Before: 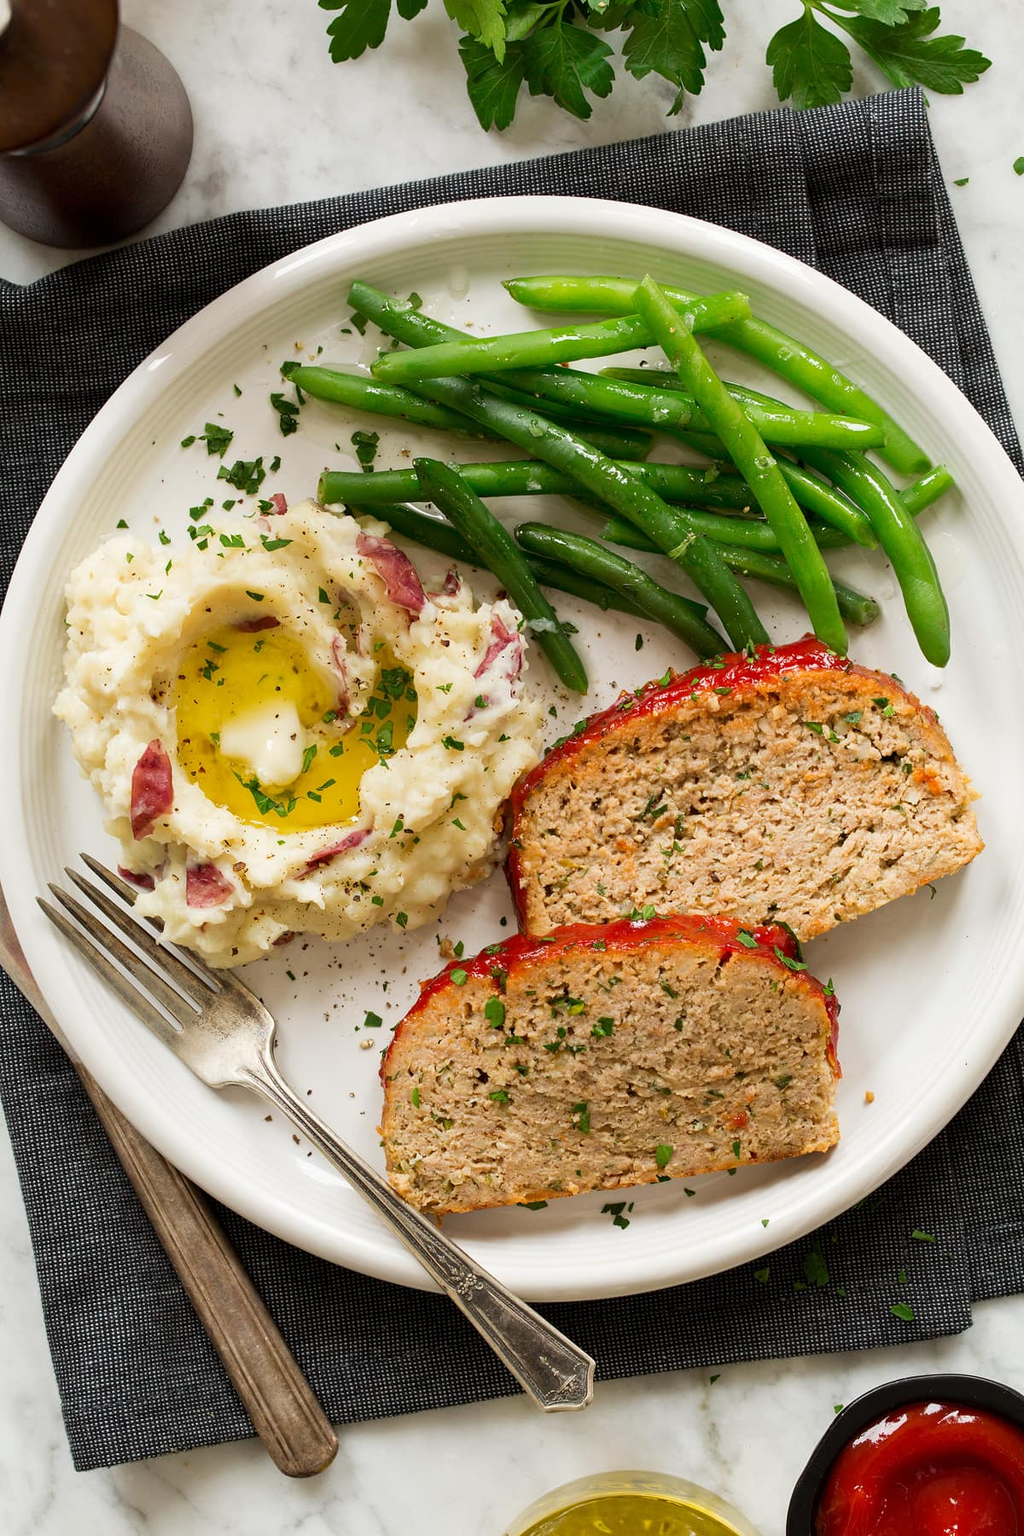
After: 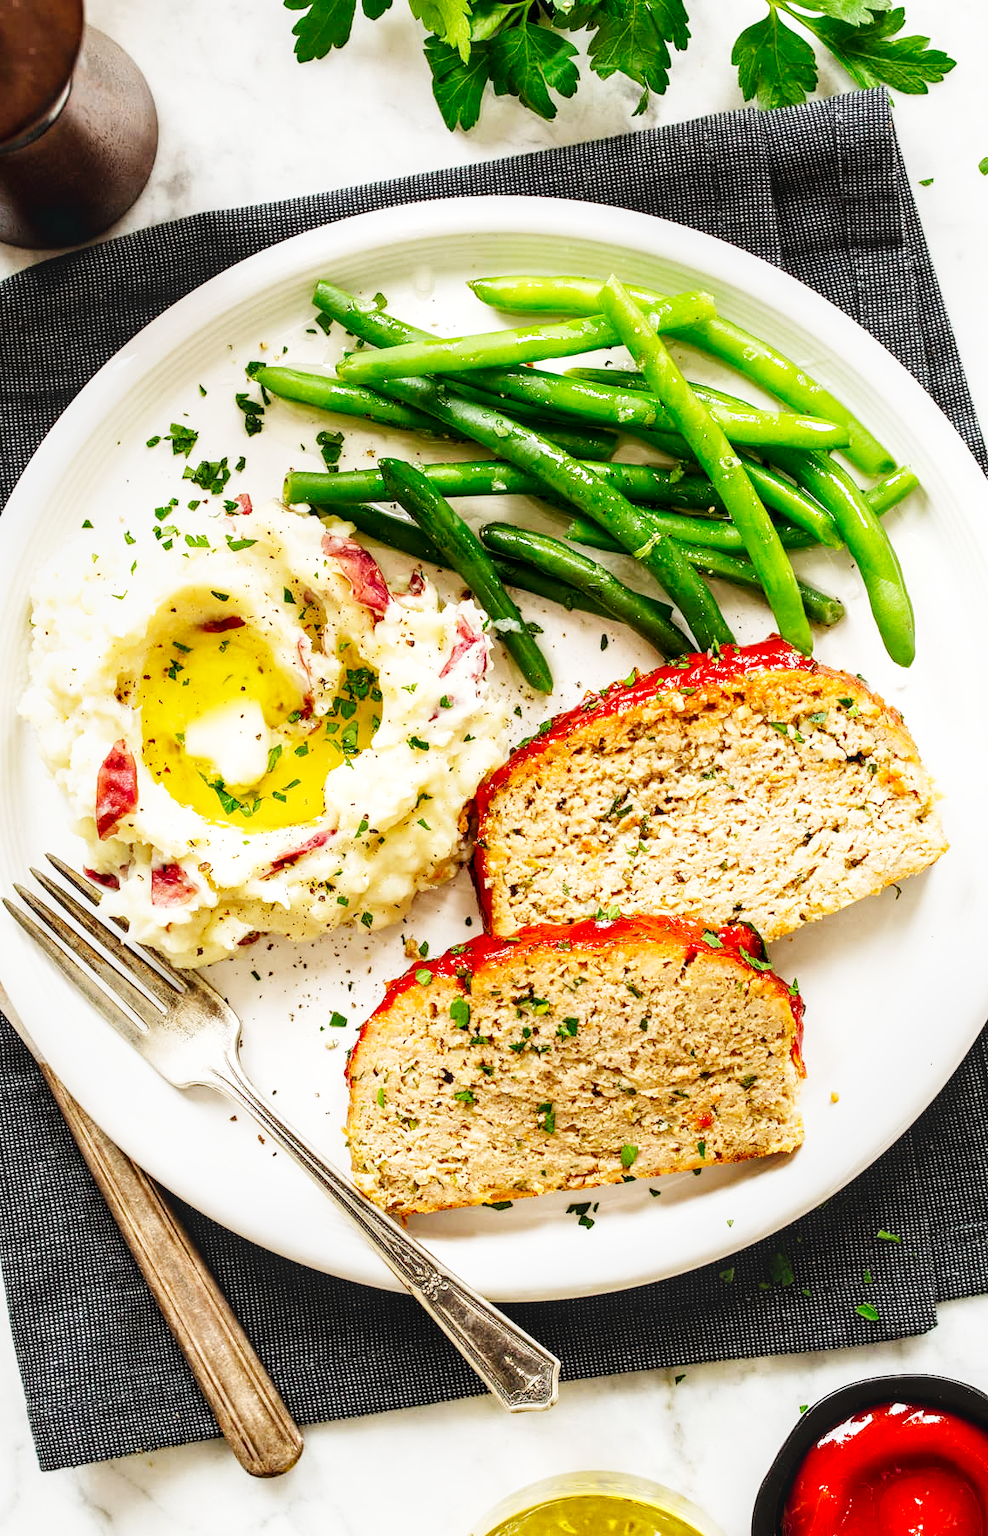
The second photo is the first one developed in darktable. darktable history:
crop and rotate: left 3.469%
local contrast: detail 130%
base curve: curves: ch0 [(0, 0.003) (0.001, 0.002) (0.006, 0.004) (0.02, 0.022) (0.048, 0.086) (0.094, 0.234) (0.162, 0.431) (0.258, 0.629) (0.385, 0.8) (0.548, 0.918) (0.751, 0.988) (1, 1)], preserve colors none
